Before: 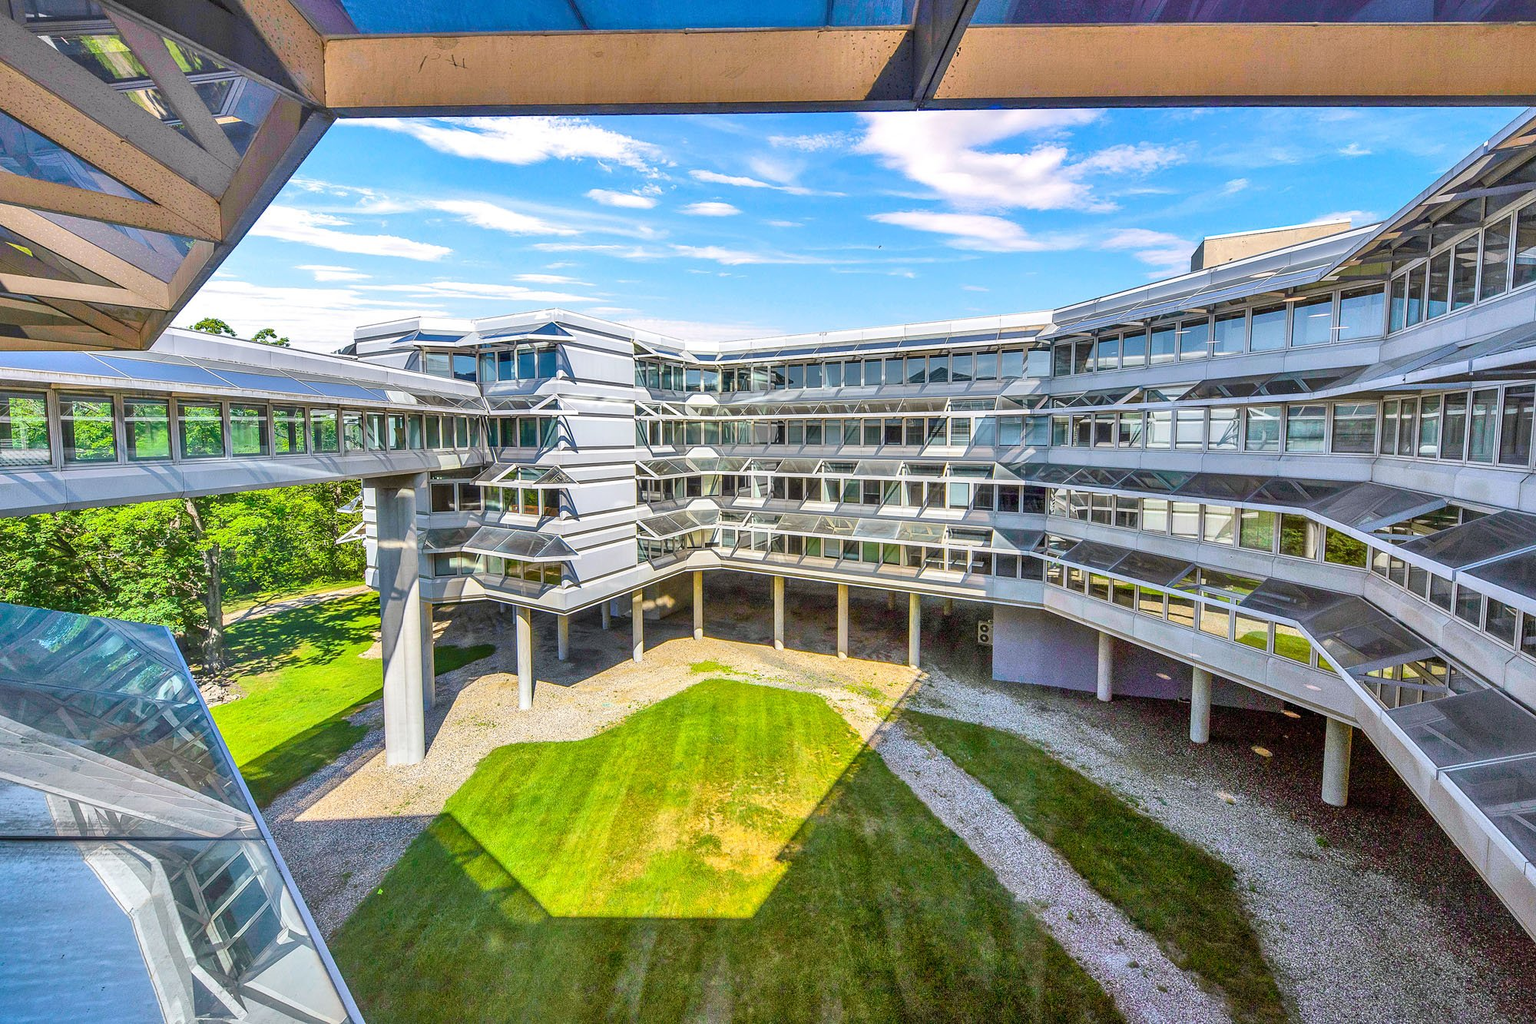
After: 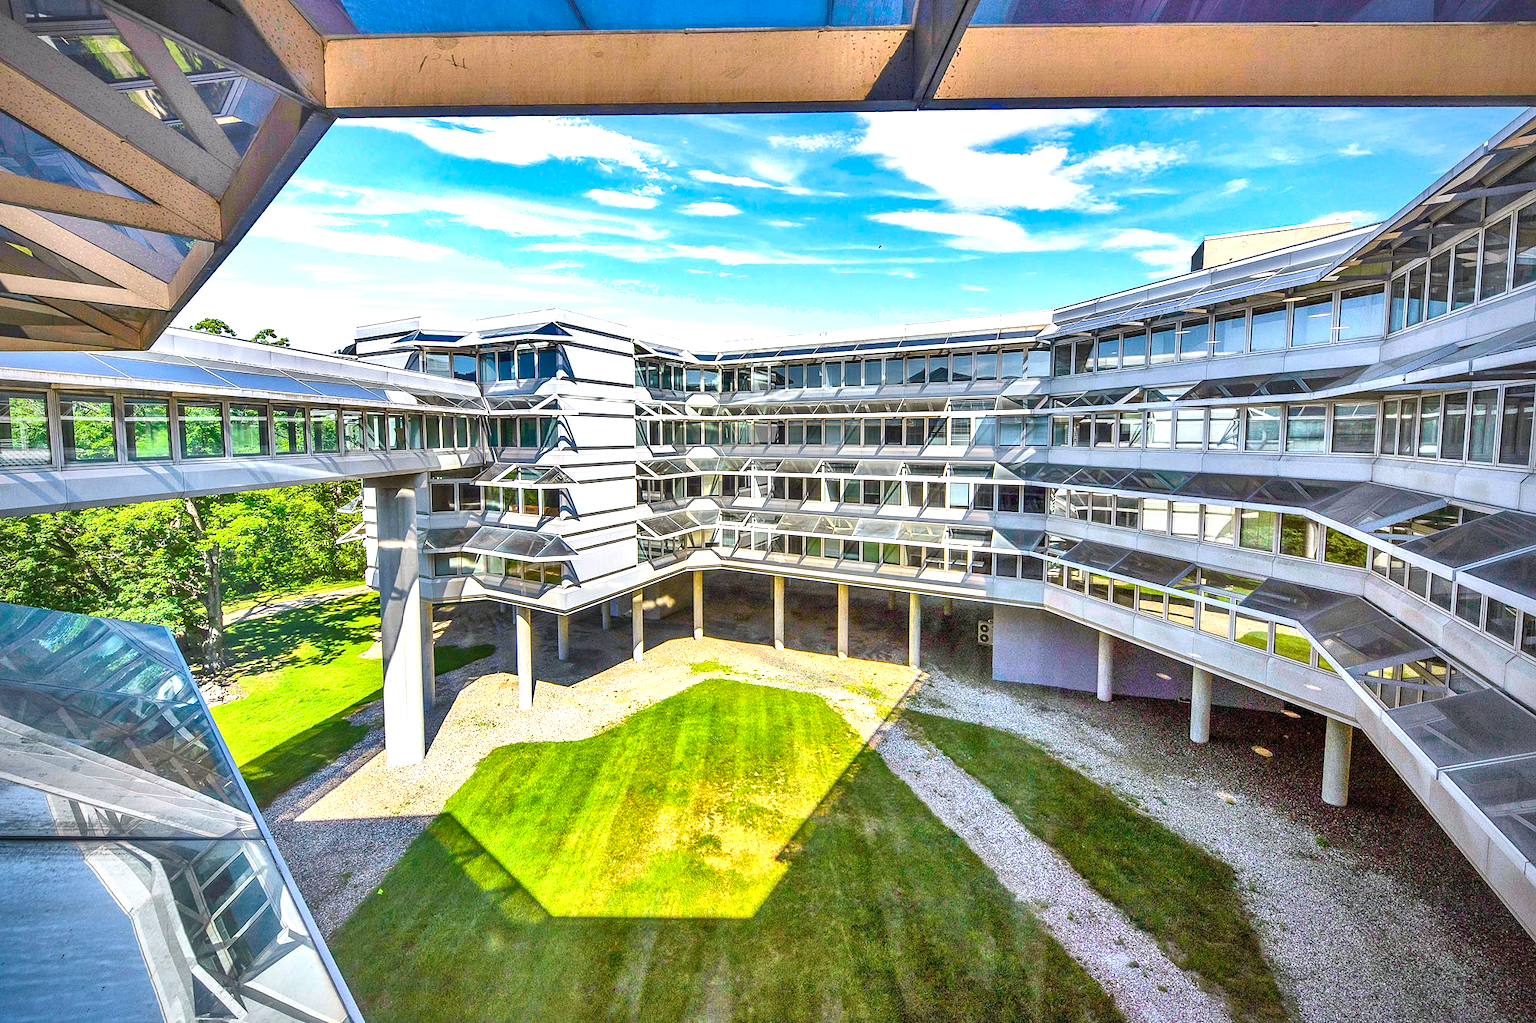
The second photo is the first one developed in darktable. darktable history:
vignetting: brightness -0.587, saturation -0.119, unbound false
shadows and highlights: soften with gaussian
exposure: exposure 0.609 EV, compensate highlight preservation false
